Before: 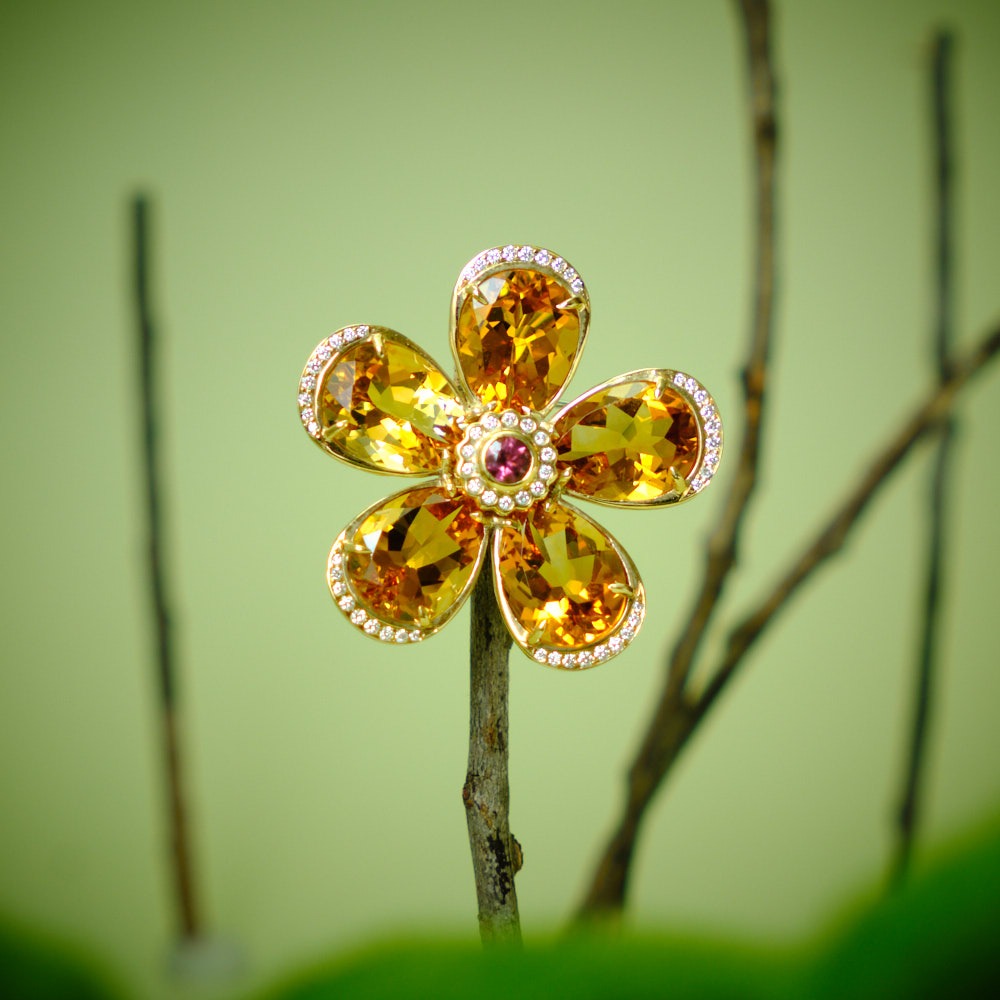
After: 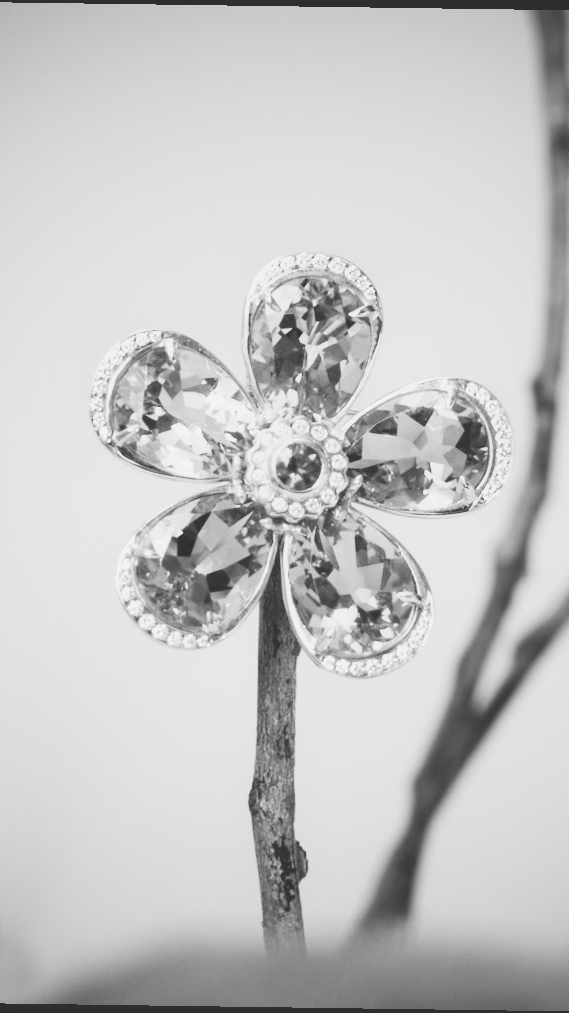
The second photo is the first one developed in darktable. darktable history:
exposure: black level correction -0.014, exposure -0.193 EV, compensate highlight preservation false
tone equalizer: on, module defaults
rotate and perspective: rotation 0.8°, automatic cropping off
levels: levels [0, 0.498, 0.996]
crop: left 21.496%, right 22.254%
contrast brightness saturation: contrast 0.39, brightness 0.53
vibrance: on, module defaults
monochrome: a -74.22, b 78.2
